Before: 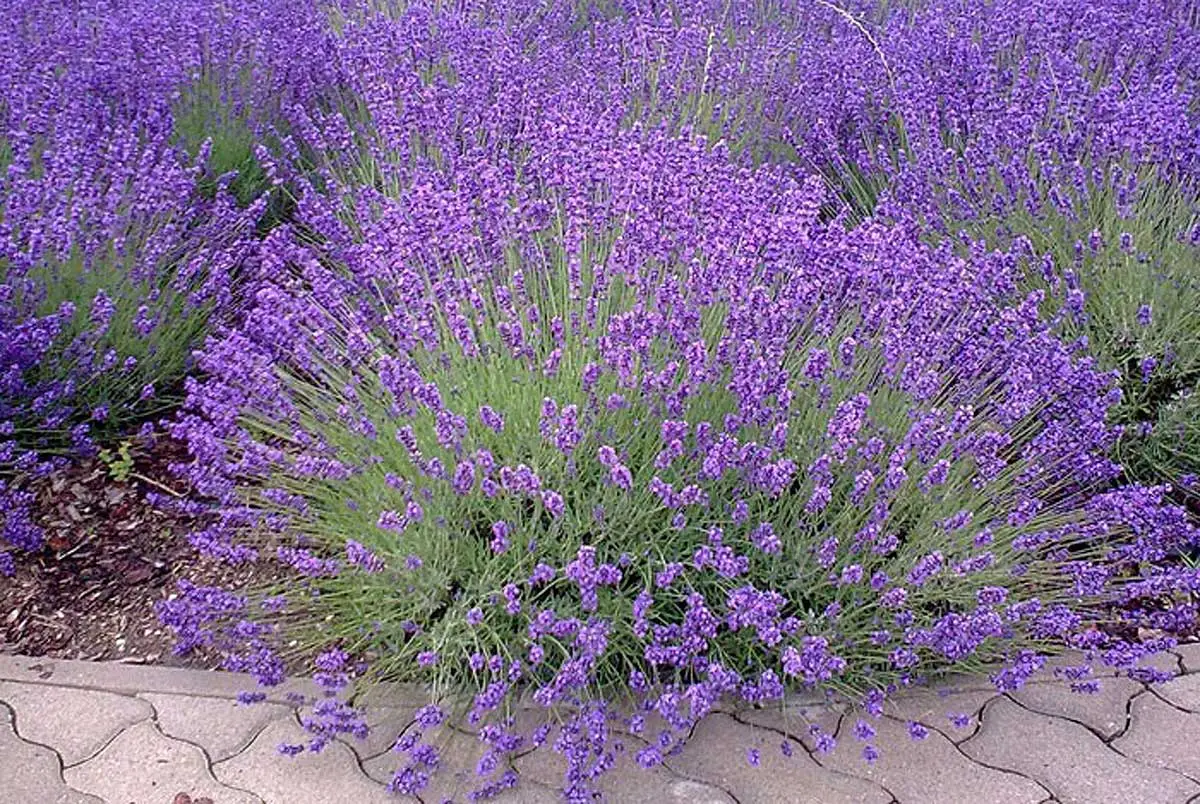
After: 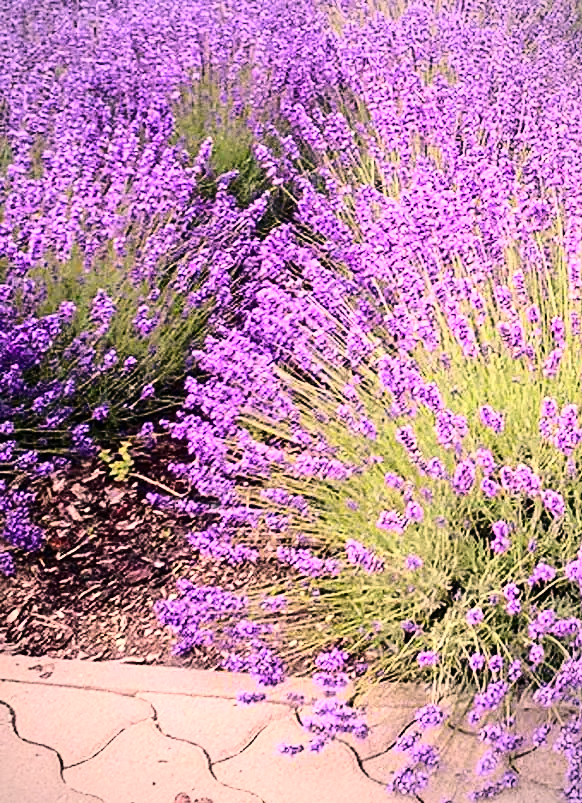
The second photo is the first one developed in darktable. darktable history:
tone equalizer: -8 EV -0.768 EV, -7 EV -0.673 EV, -6 EV -0.626 EV, -5 EV -0.421 EV, -3 EV 0.383 EV, -2 EV 0.6 EV, -1 EV 0.682 EV, +0 EV 0.745 EV, edges refinement/feathering 500, mask exposure compensation -1.57 EV, preserve details no
base curve: curves: ch0 [(0, 0) (0.028, 0.03) (0.121, 0.232) (0.46, 0.748) (0.859, 0.968) (1, 1)]
crop and rotate: left 0.008%, top 0%, right 51.41%
vignetting: fall-off start 74.53%, fall-off radius 66.08%
exposure: compensate highlight preservation false
color correction: highlights a* 17.86, highlights b* 18.81
color balance rgb: shadows lift › chroma 2.043%, shadows lift › hue 51.03°, perceptual saturation grading › global saturation 0.29%
